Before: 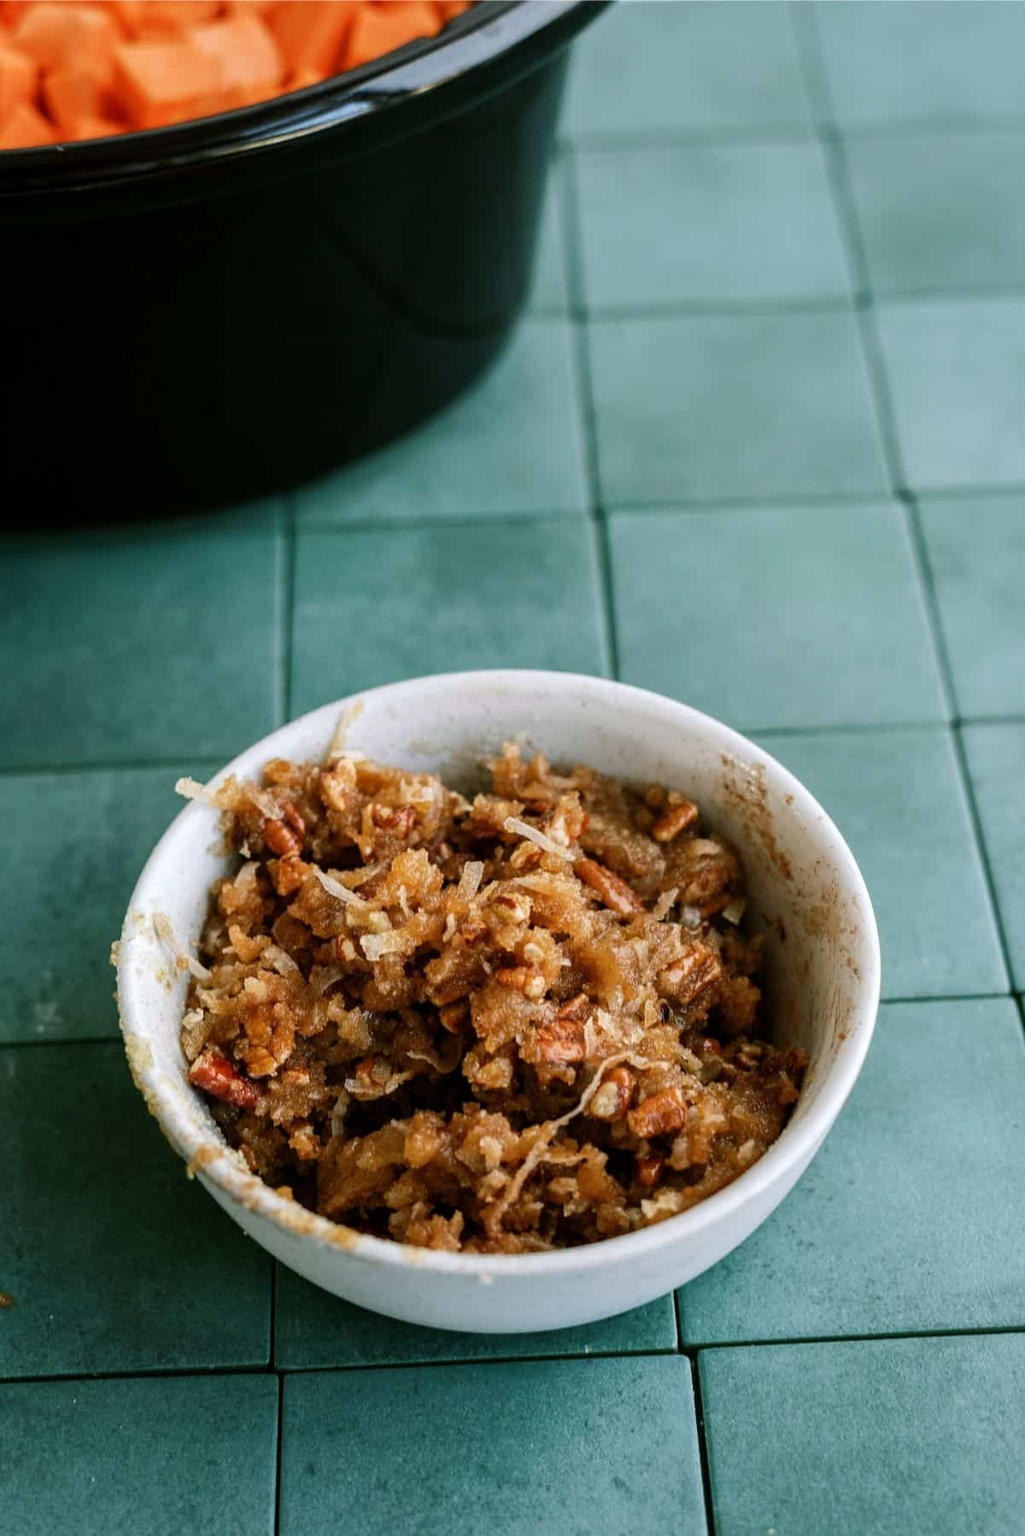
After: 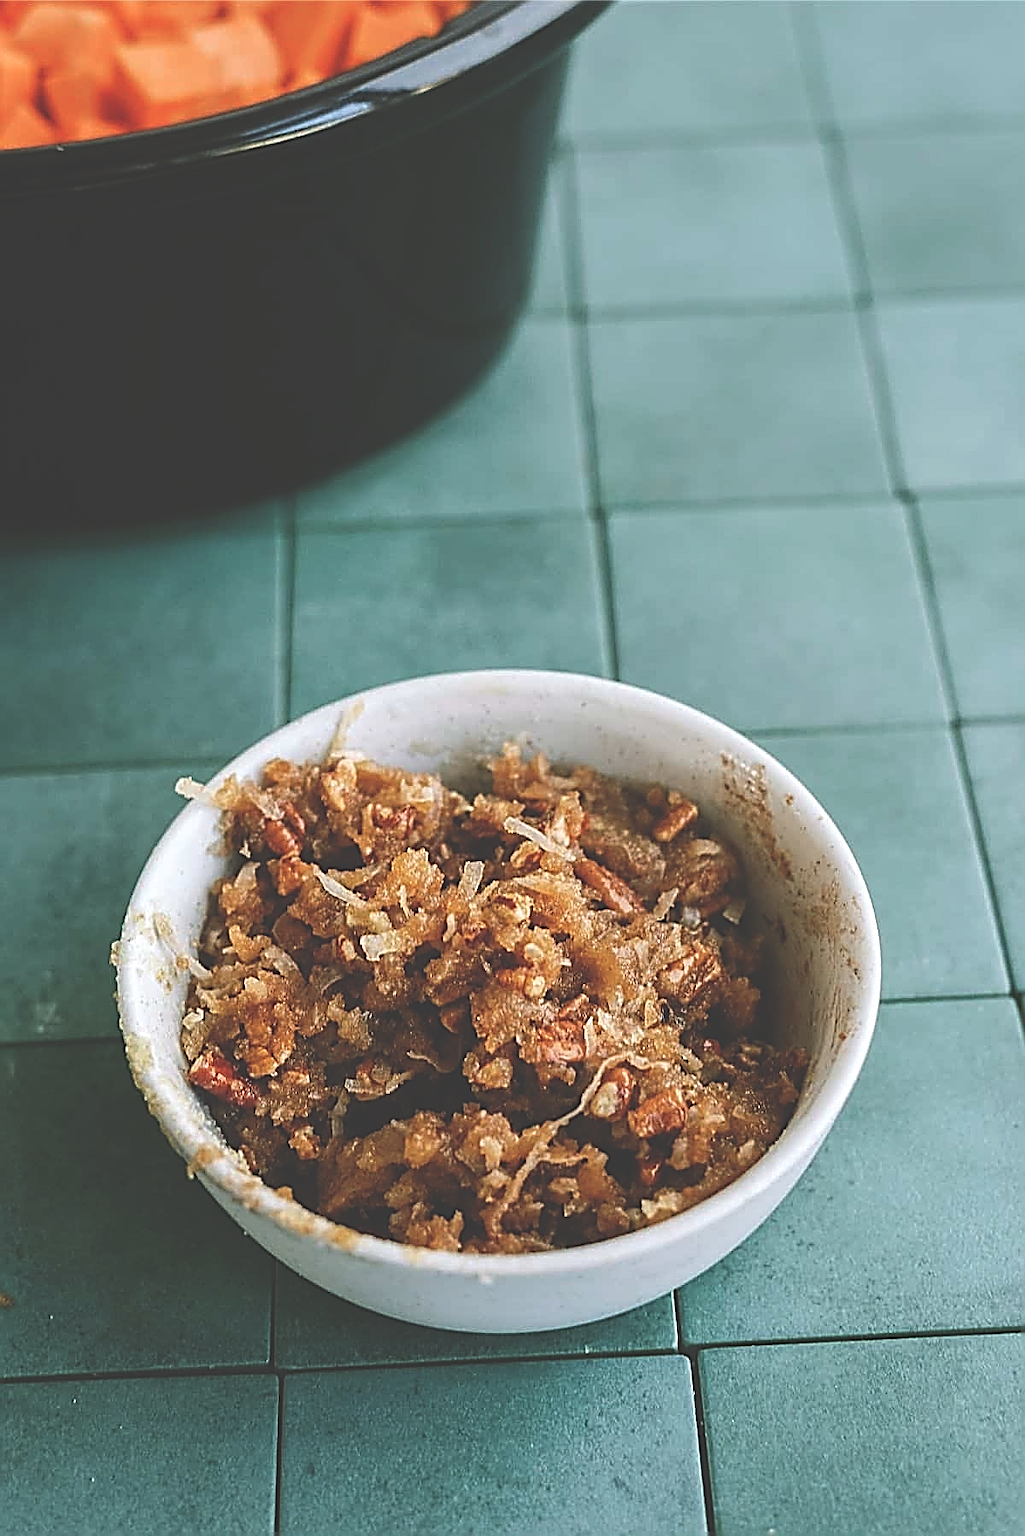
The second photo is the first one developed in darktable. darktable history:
sharpen: amount 1.989
exposure: black level correction -0.041, exposure 0.059 EV, compensate highlight preservation false
